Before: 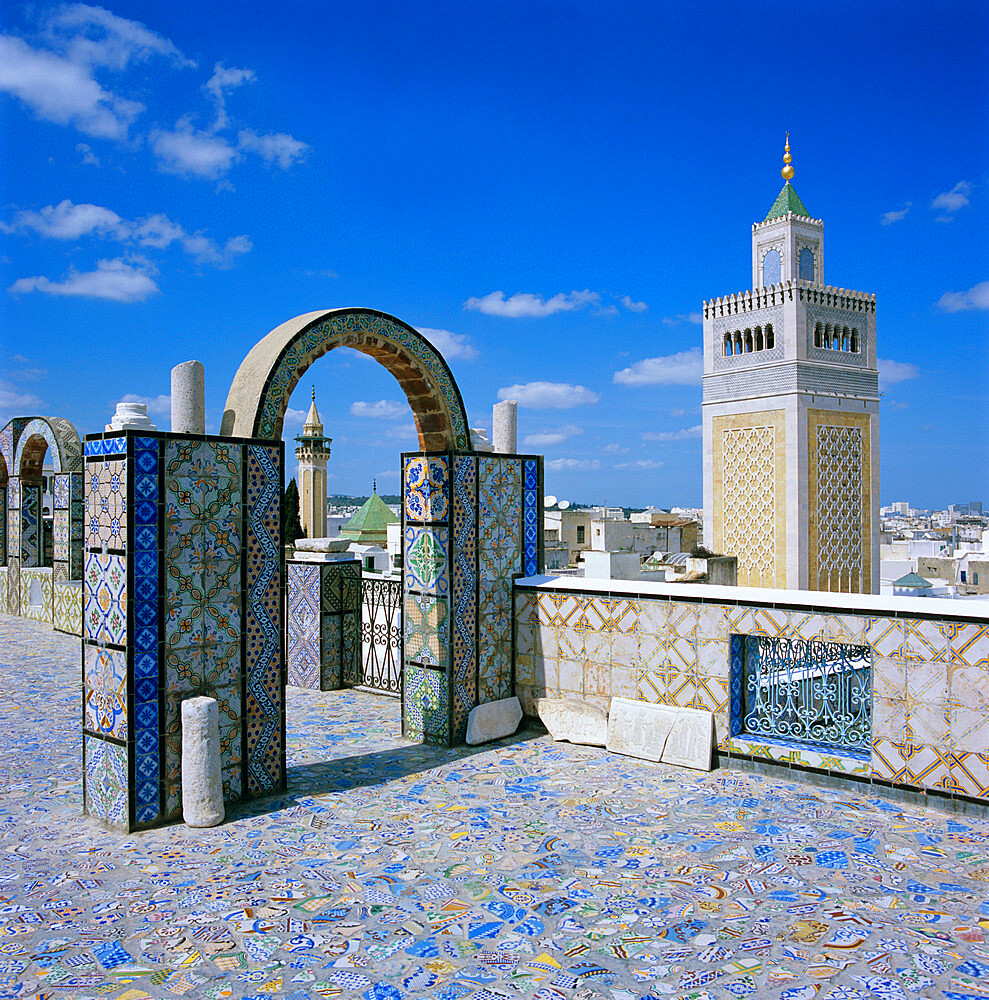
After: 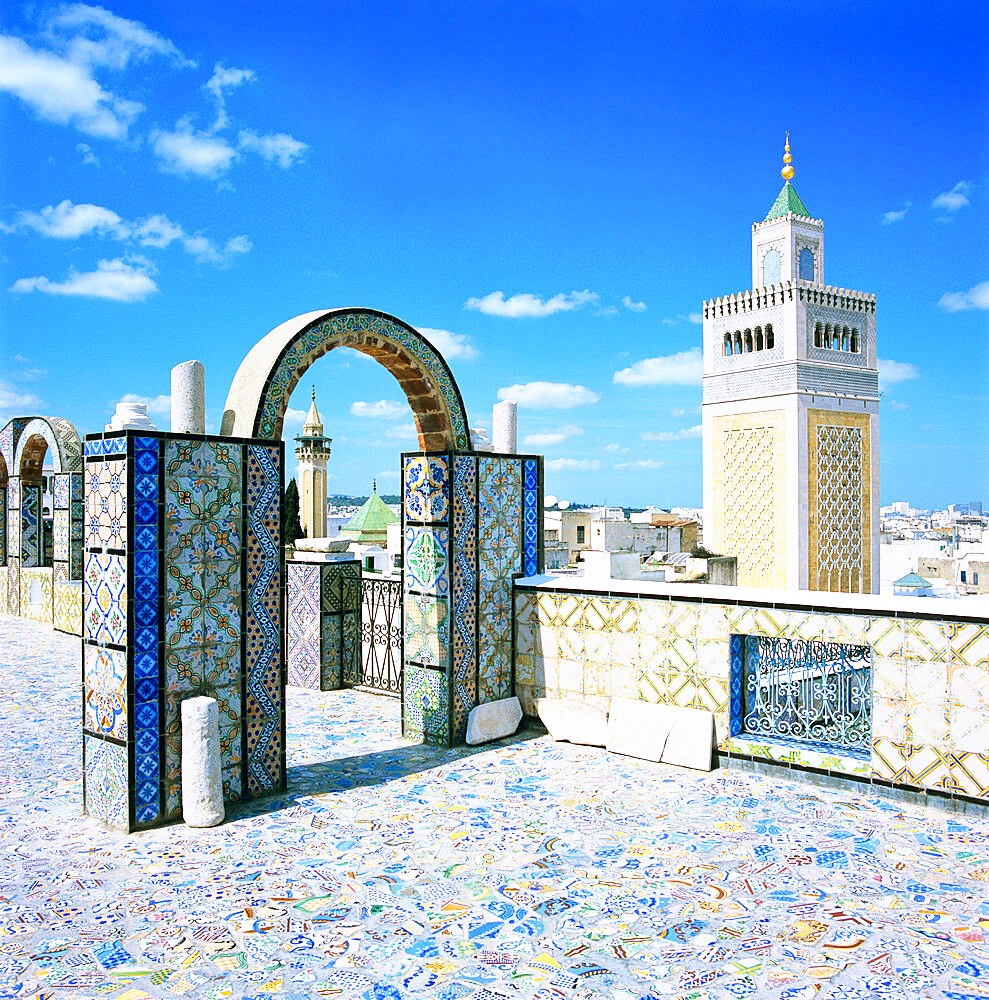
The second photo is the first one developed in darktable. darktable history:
base curve: curves: ch0 [(0, 0) (0.495, 0.917) (1, 1)], preserve colors none
